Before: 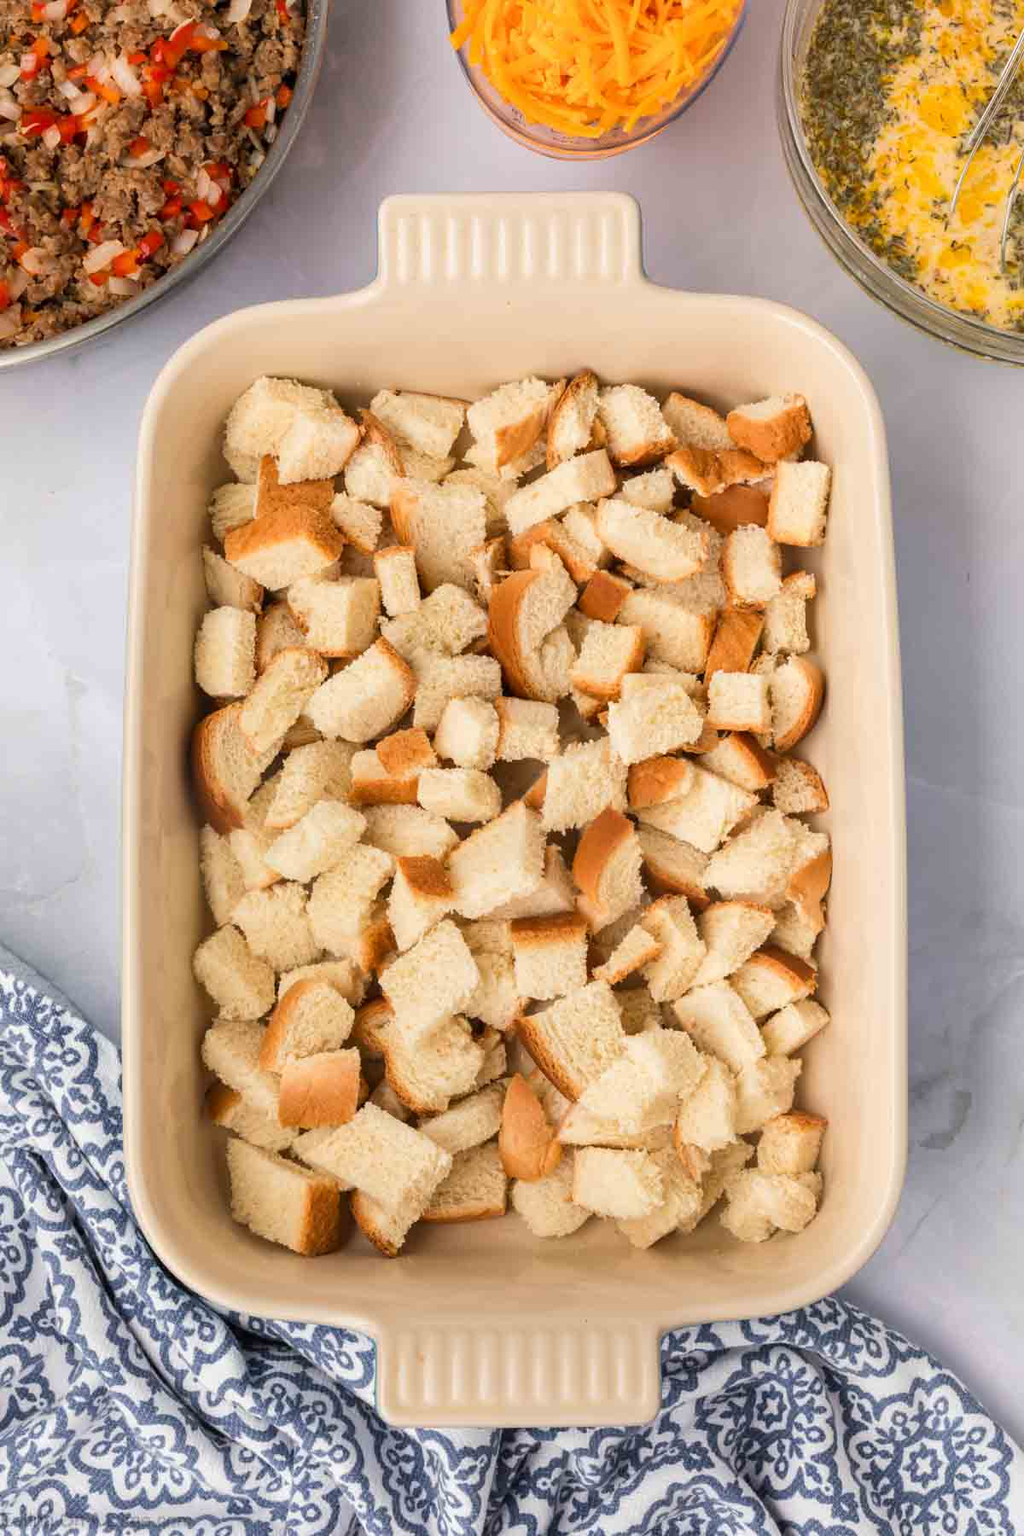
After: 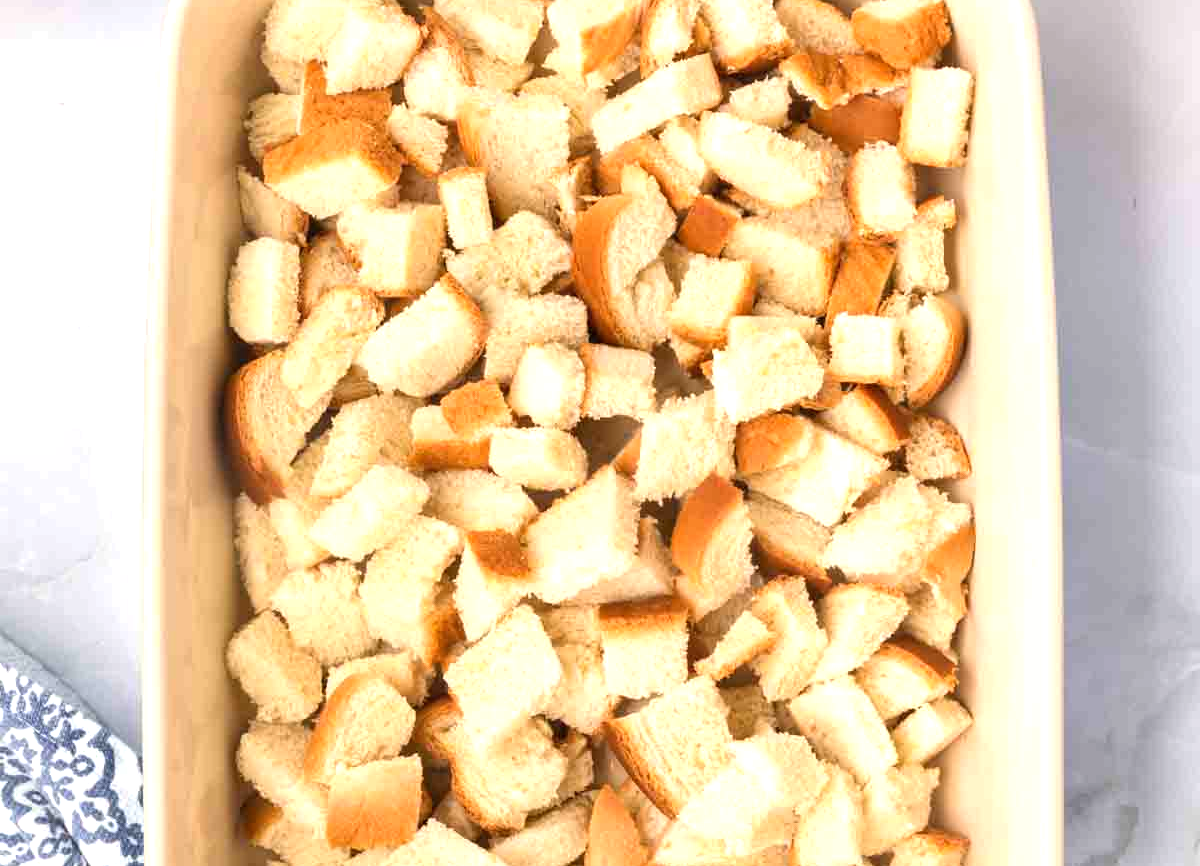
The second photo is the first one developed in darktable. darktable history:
exposure: black level correction 0, exposure 0.695 EV, compensate exposure bias true, compensate highlight preservation false
crop and rotate: top 26.279%, bottom 25.593%
